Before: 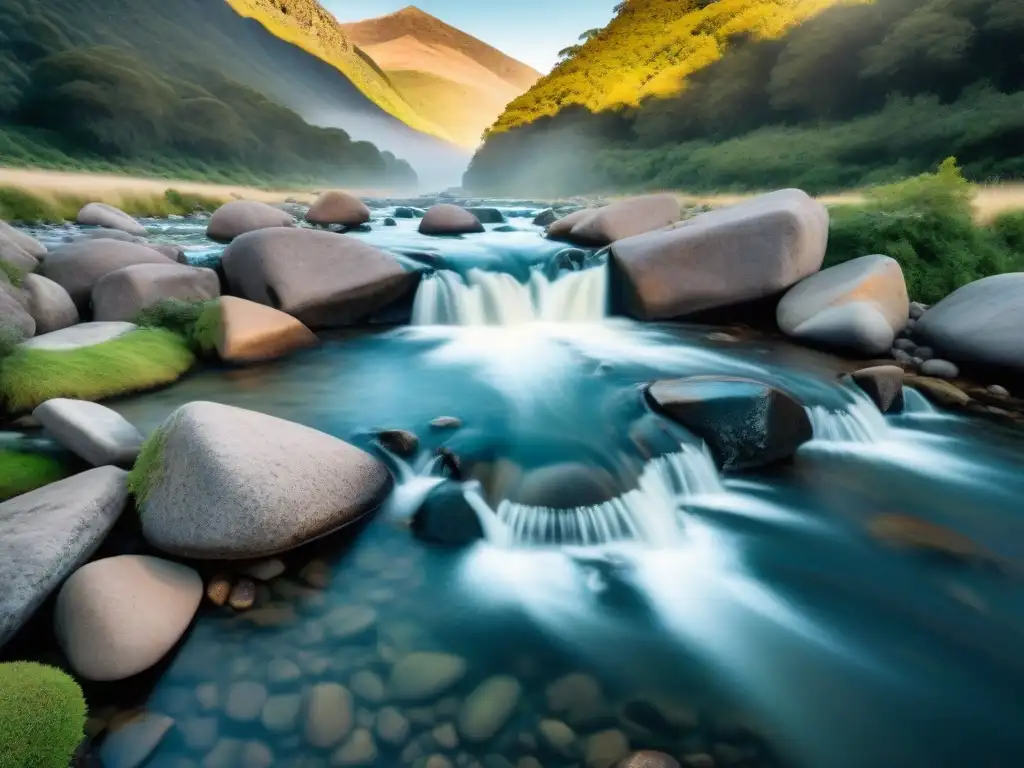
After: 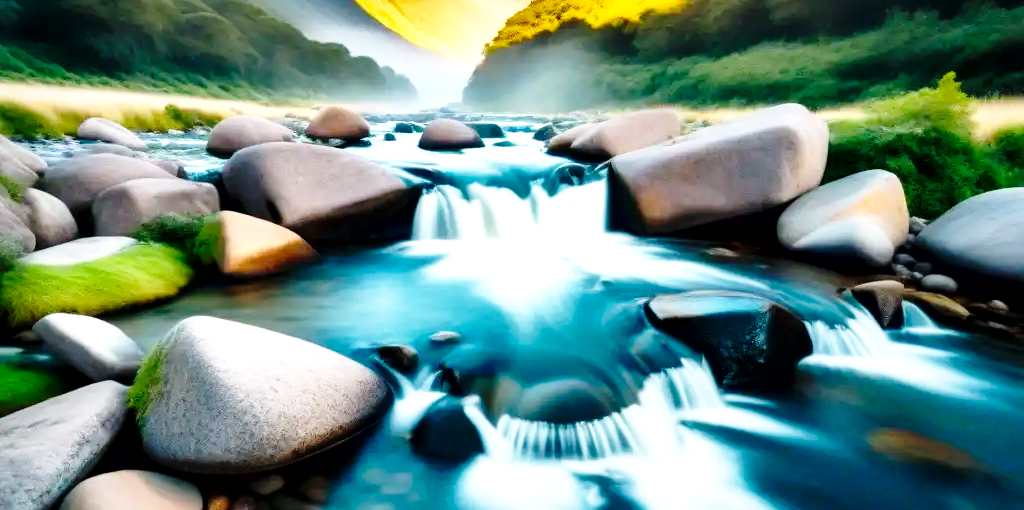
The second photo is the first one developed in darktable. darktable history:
crop: top 11.172%, bottom 22.324%
local contrast: mode bilateral grid, contrast 99, coarseness 100, detail 165%, midtone range 0.2
base curve: curves: ch0 [(0, 0) (0.04, 0.03) (0.133, 0.232) (0.448, 0.748) (0.843, 0.968) (1, 1)], preserve colors none
color balance rgb: linear chroma grading › global chroma 9.897%, perceptual saturation grading › global saturation 1.341%, perceptual saturation grading › highlights -2.146%, perceptual saturation grading › mid-tones 3.633%, perceptual saturation grading › shadows 8.251%, global vibrance 9.353%
